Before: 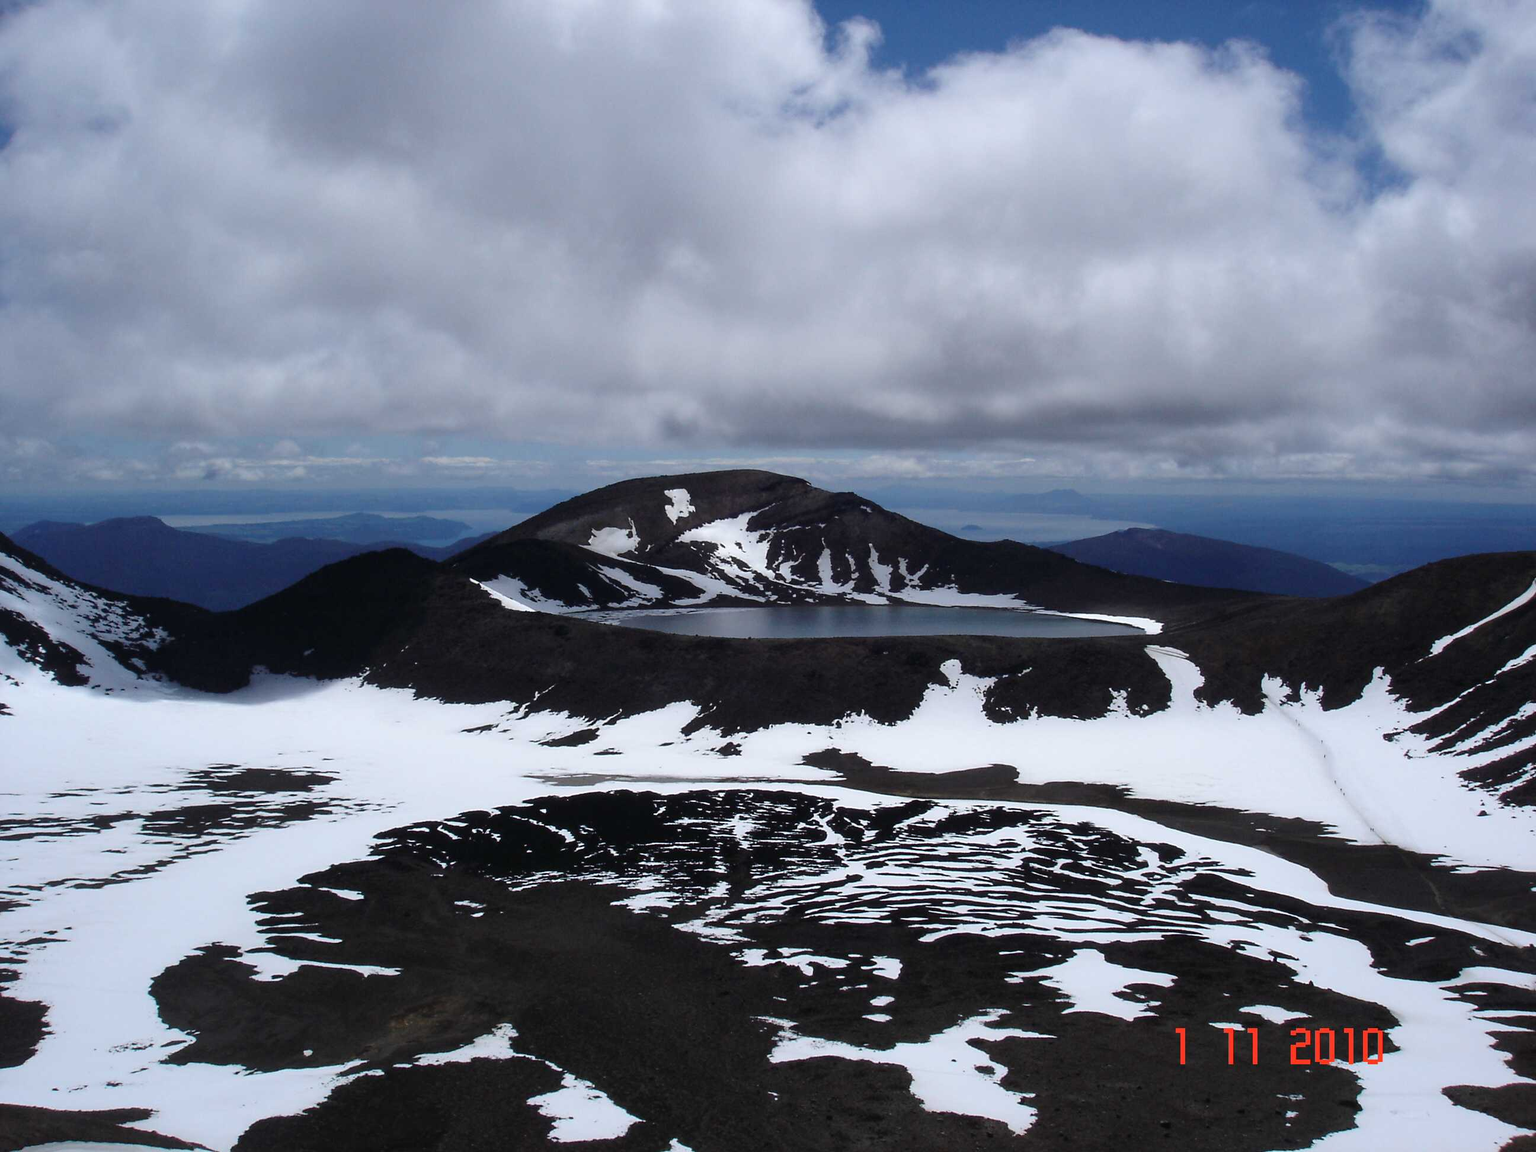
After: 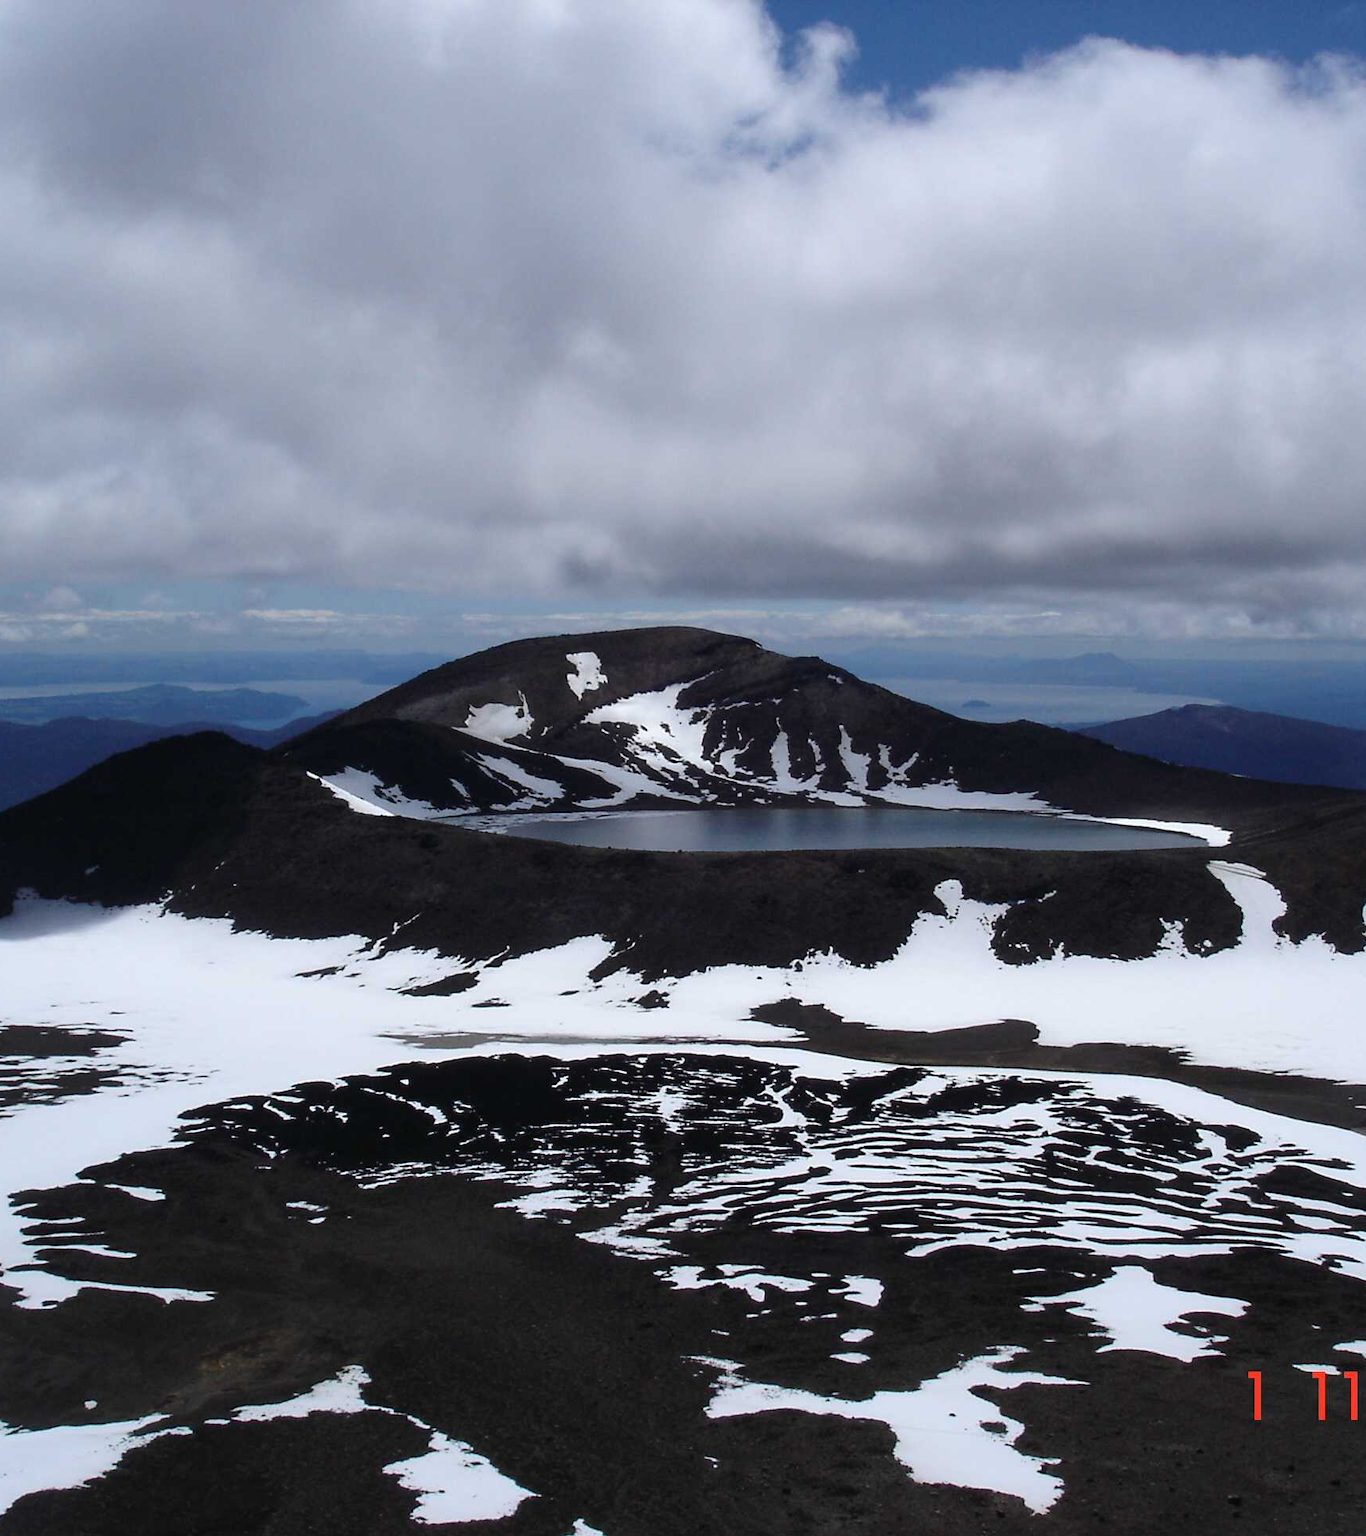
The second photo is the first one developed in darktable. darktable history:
crop and rotate: left 15.63%, right 17.701%
